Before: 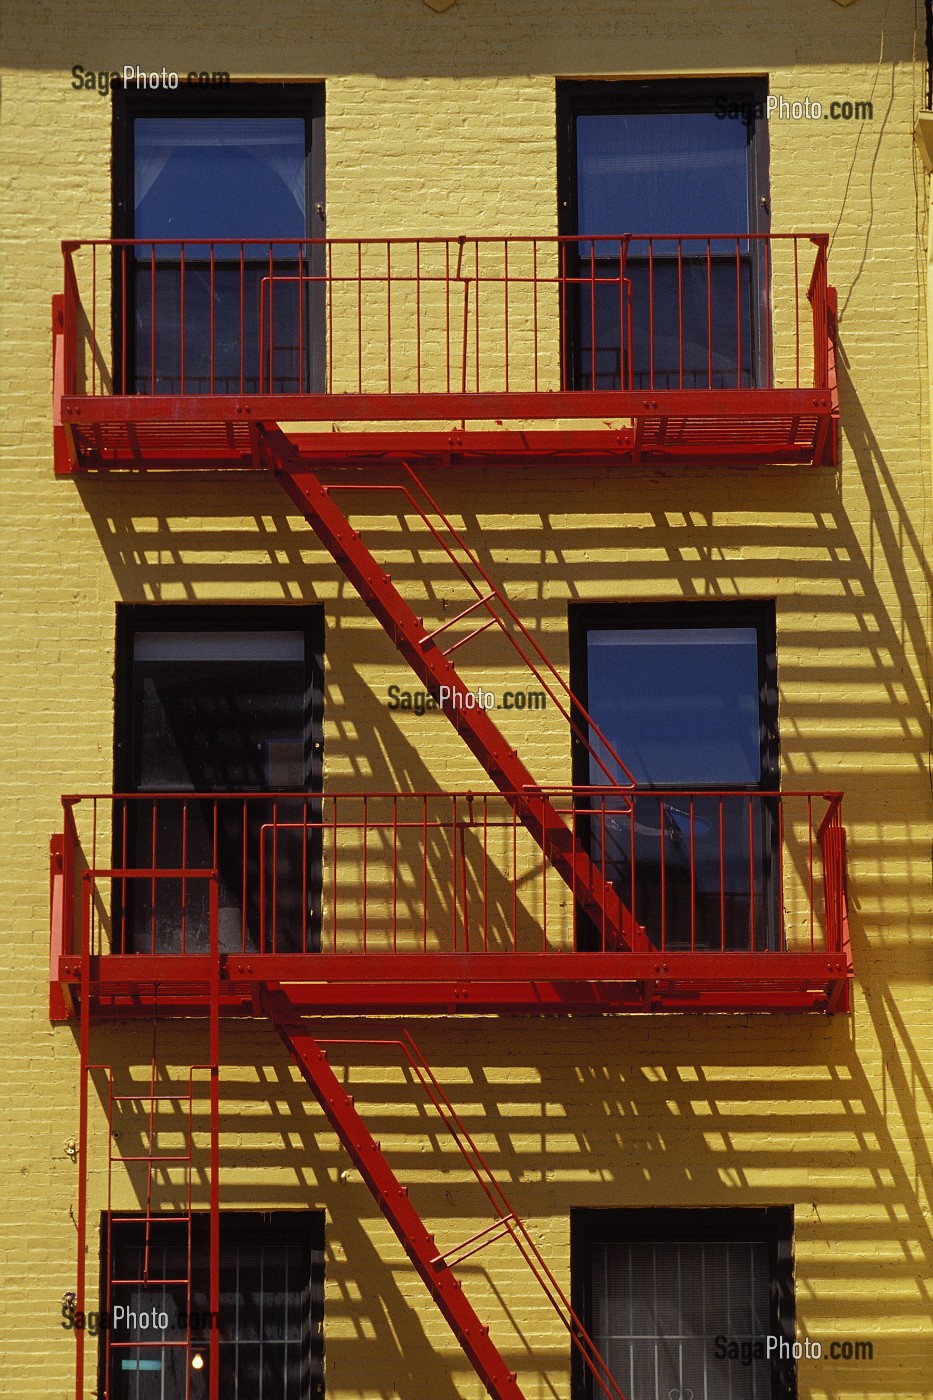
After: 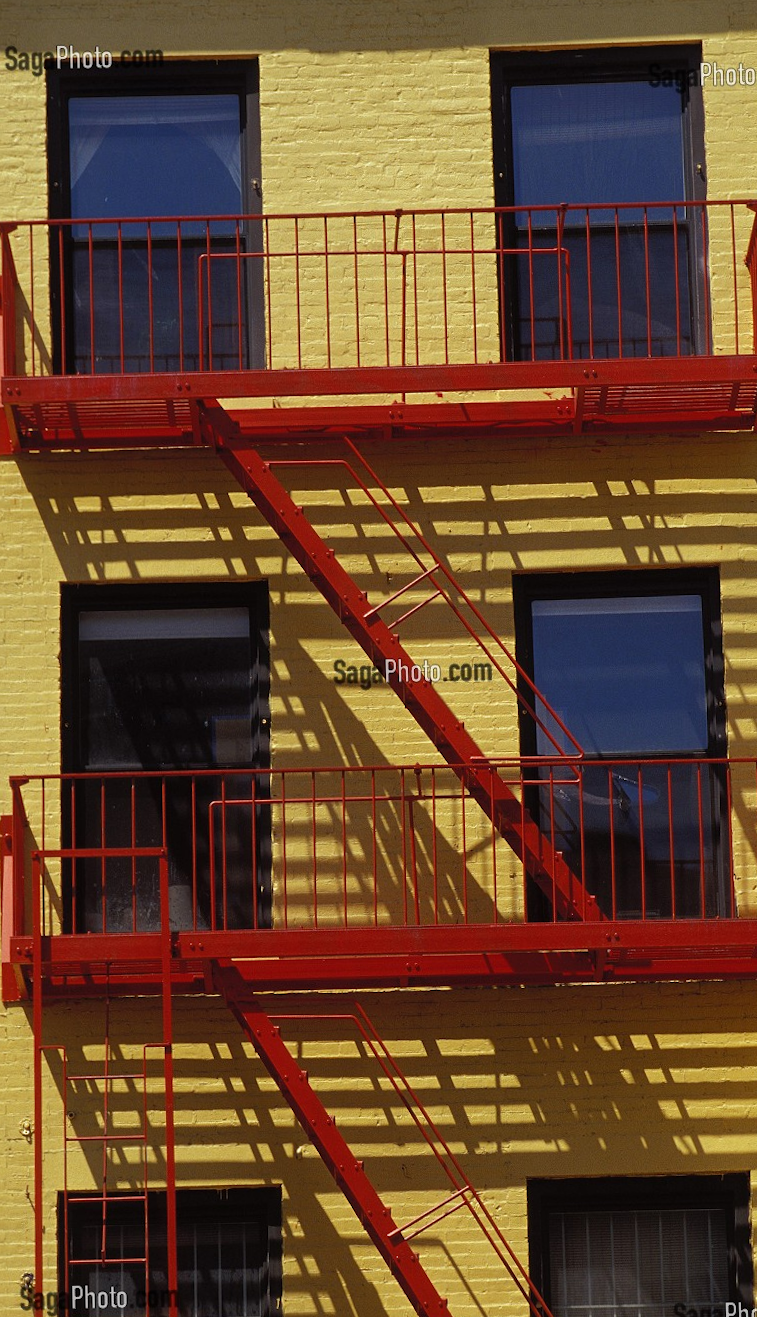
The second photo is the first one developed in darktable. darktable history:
crop and rotate: angle 1.16°, left 4.513%, top 0.535%, right 11.885%, bottom 2.538%
